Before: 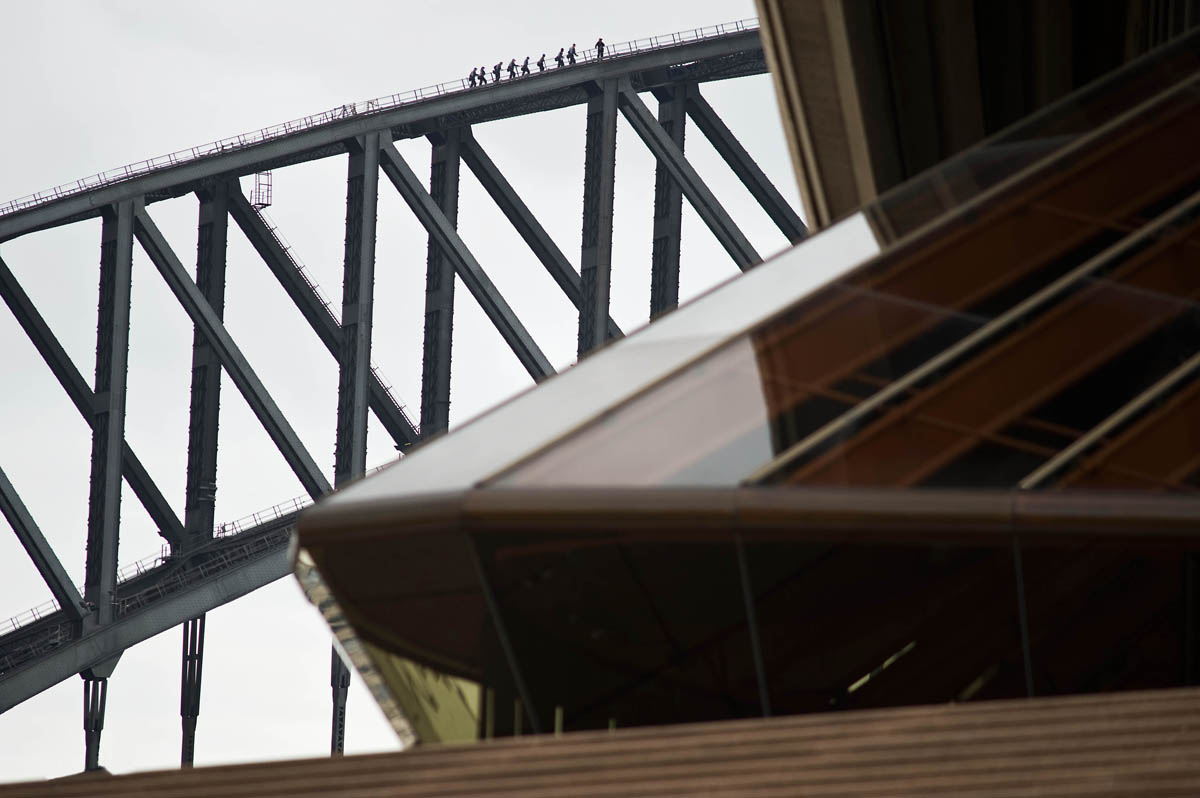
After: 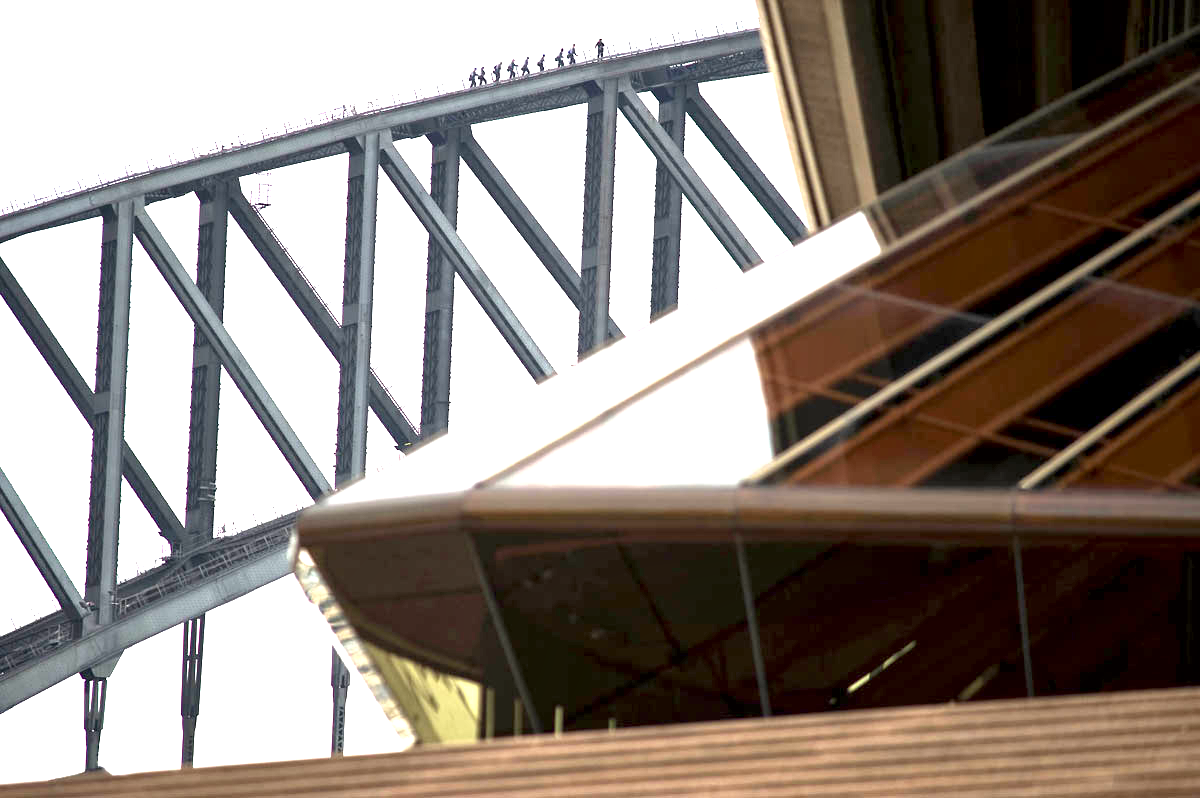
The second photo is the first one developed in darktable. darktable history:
local contrast: mode bilateral grid, contrast 19, coarseness 50, detail 141%, midtone range 0.2
exposure: black level correction 0.001, exposure 1.999 EV, compensate highlight preservation false
